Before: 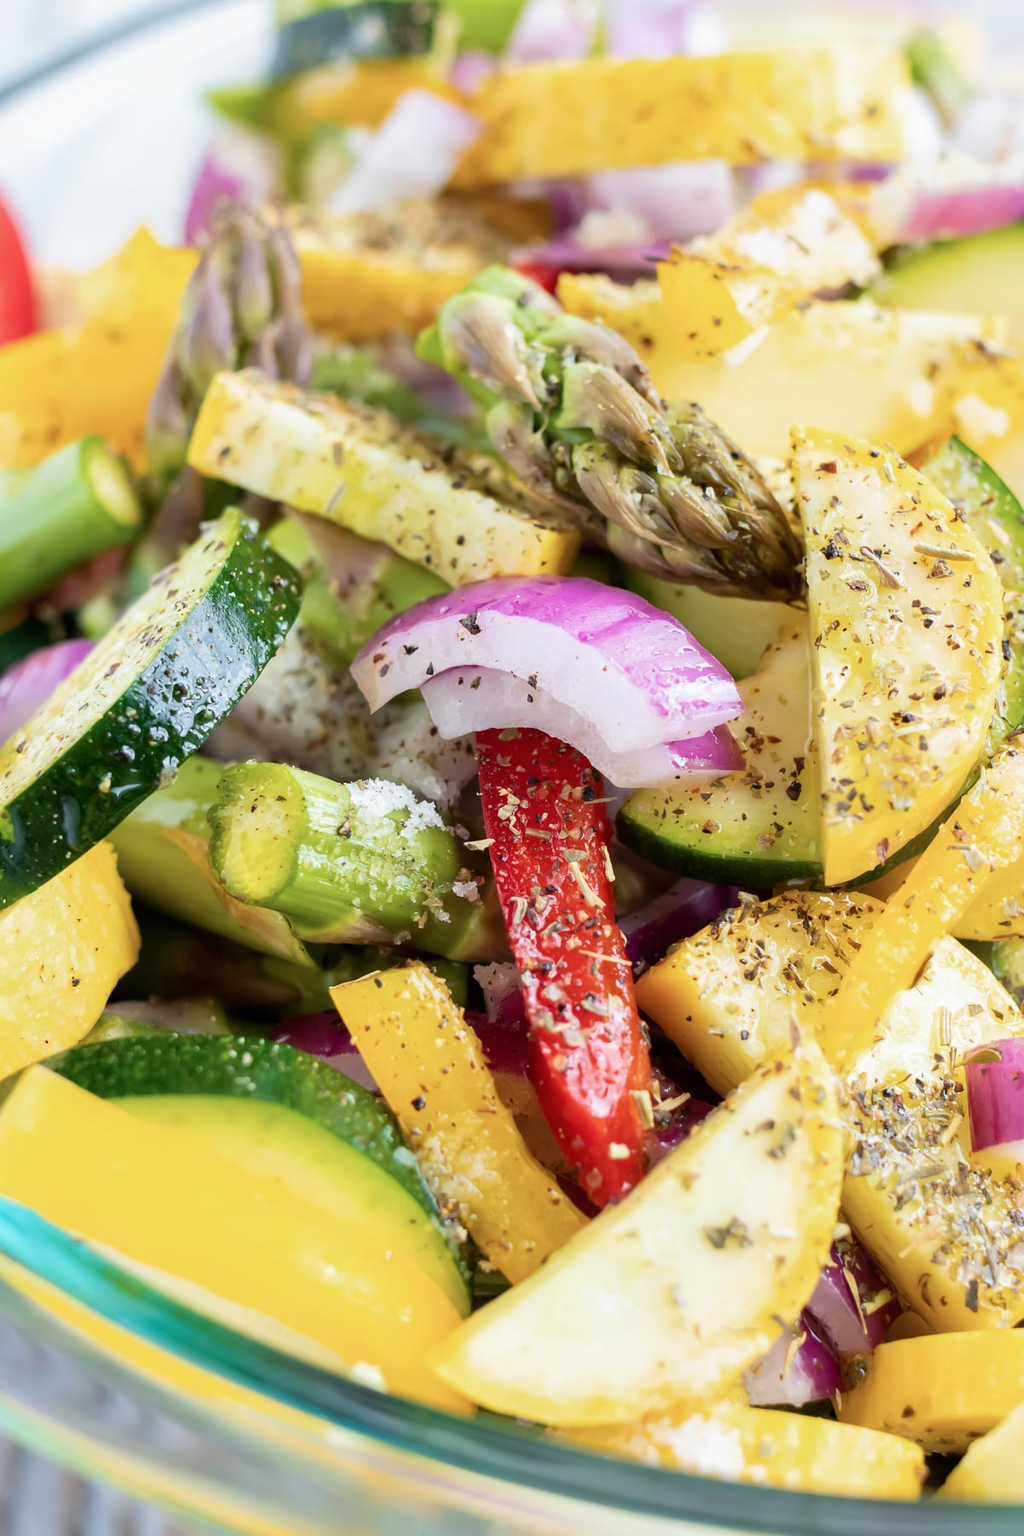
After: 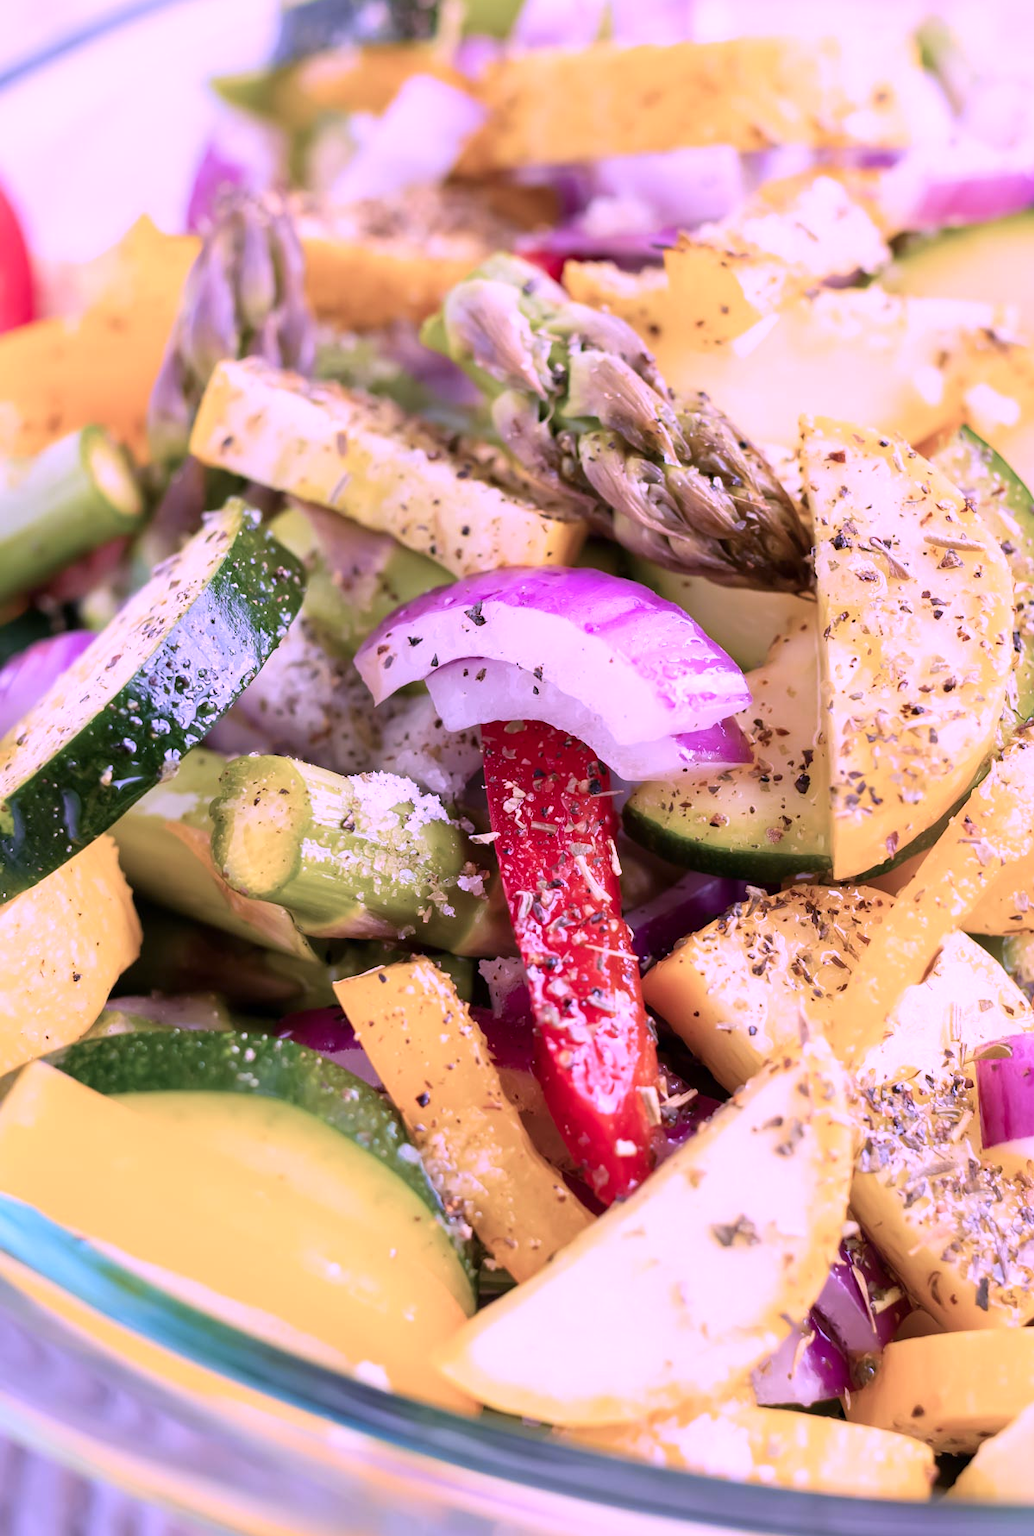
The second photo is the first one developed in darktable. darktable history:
color calibration: output R [1.107, -0.012, -0.003, 0], output B [0, 0, 1.308, 0], gray › normalize channels true, illuminant as shot in camera, x 0.37, y 0.382, temperature 4318.08 K, gamut compression 0.015
crop: top 1.005%, right 0.055%
